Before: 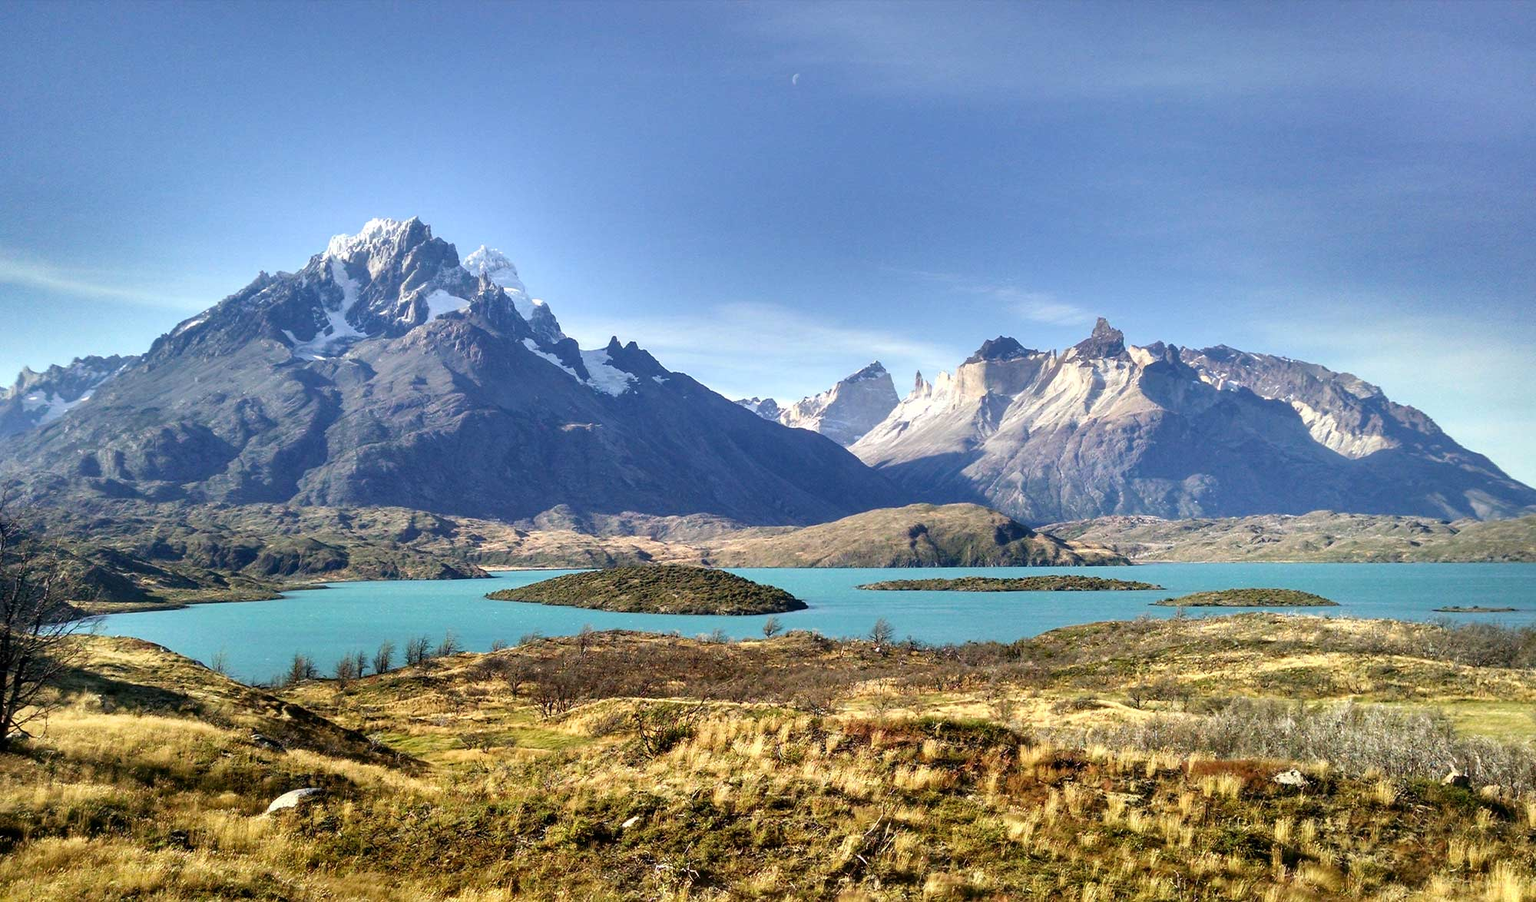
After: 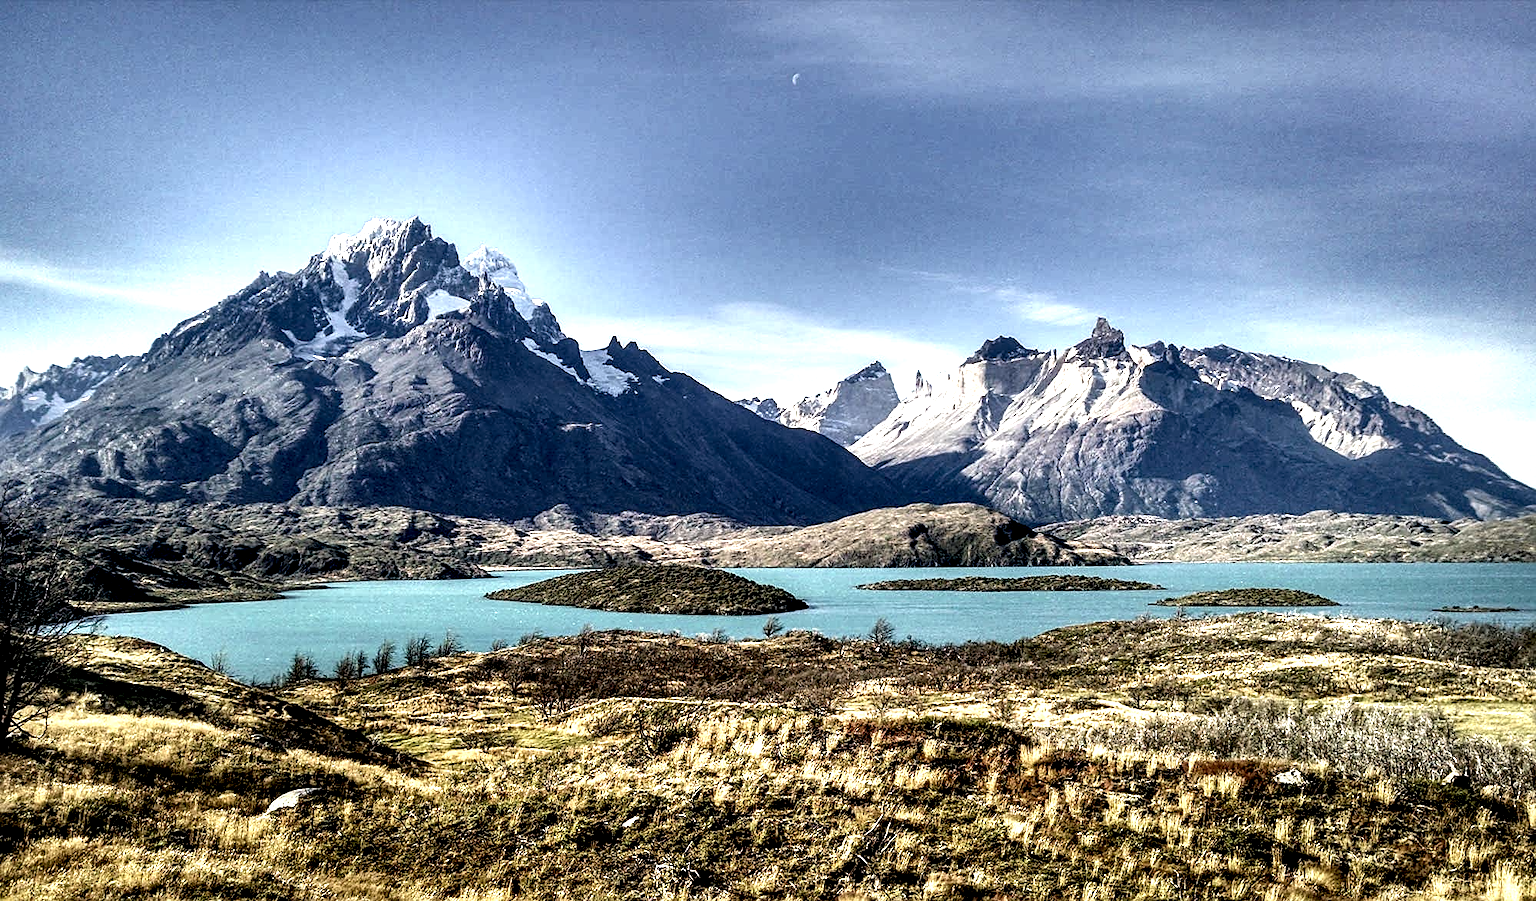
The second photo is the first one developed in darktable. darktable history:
local contrast: shadows 190%, detail 225%
tone equalizer: on, module defaults
color correction: highlights b* -0.007, saturation 0.818
sharpen: on, module defaults
